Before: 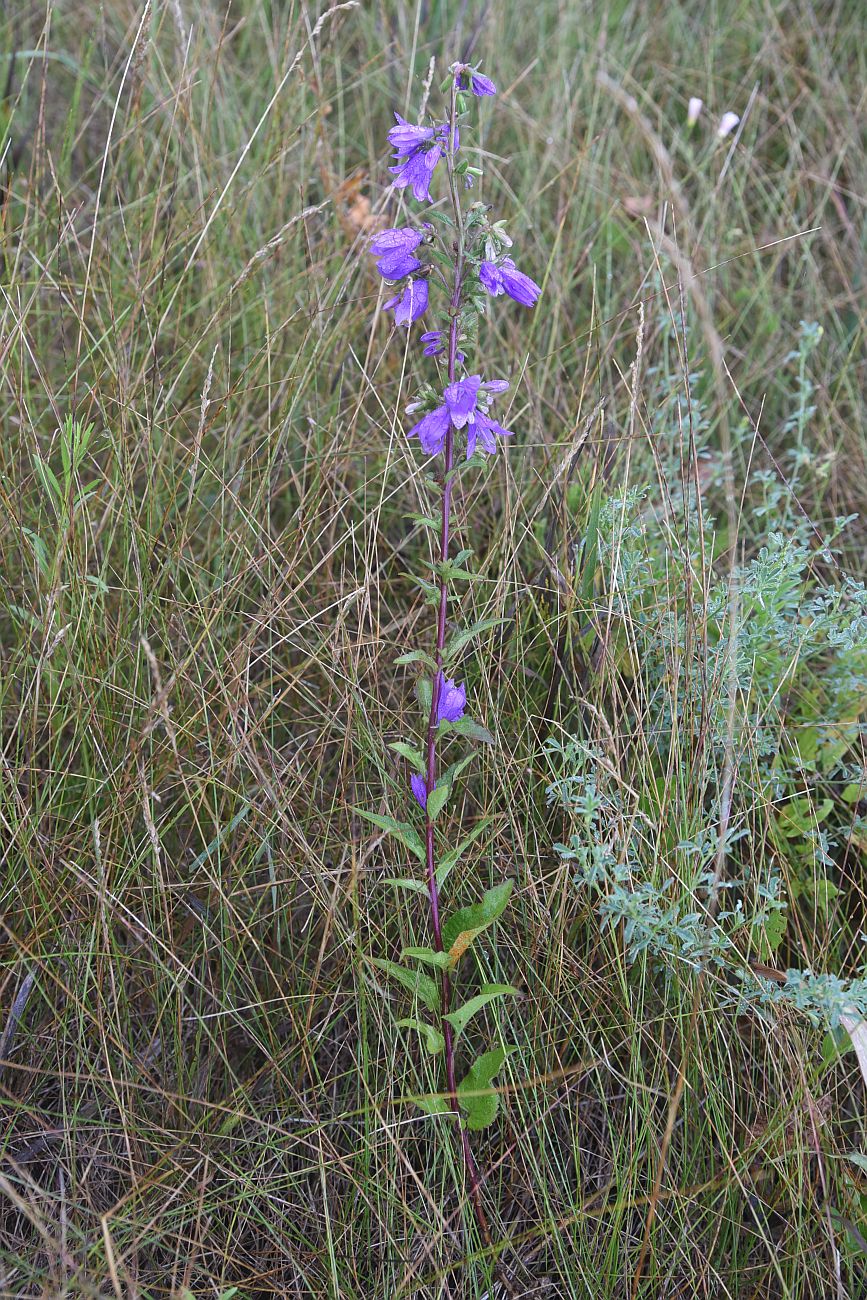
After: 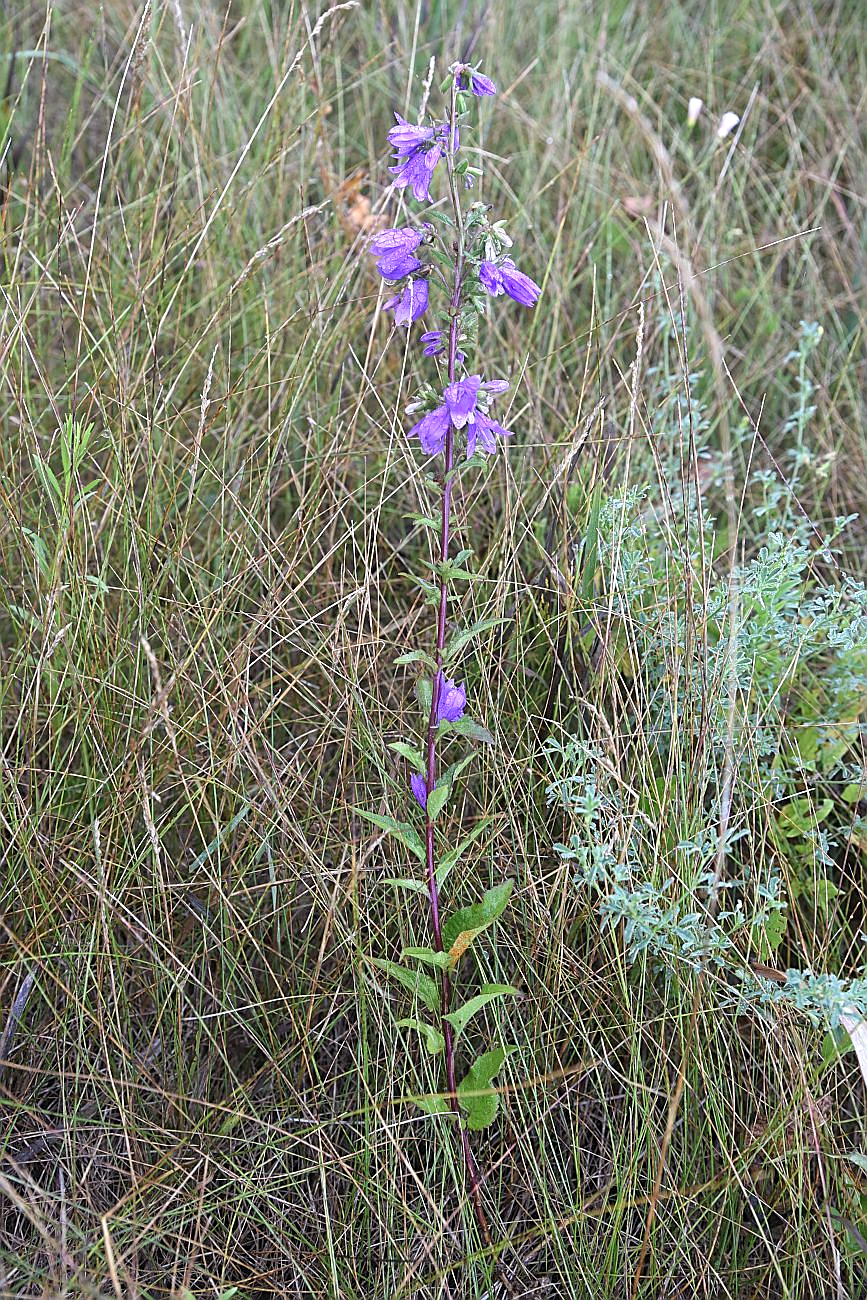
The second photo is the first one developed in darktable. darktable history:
tone equalizer: -8 EV -0.383 EV, -7 EV -0.379 EV, -6 EV -0.344 EV, -5 EV -0.249 EV, -3 EV 0.196 EV, -2 EV 0.342 EV, -1 EV 0.377 EV, +0 EV 0.394 EV
exposure: compensate highlight preservation false
sharpen: on, module defaults
